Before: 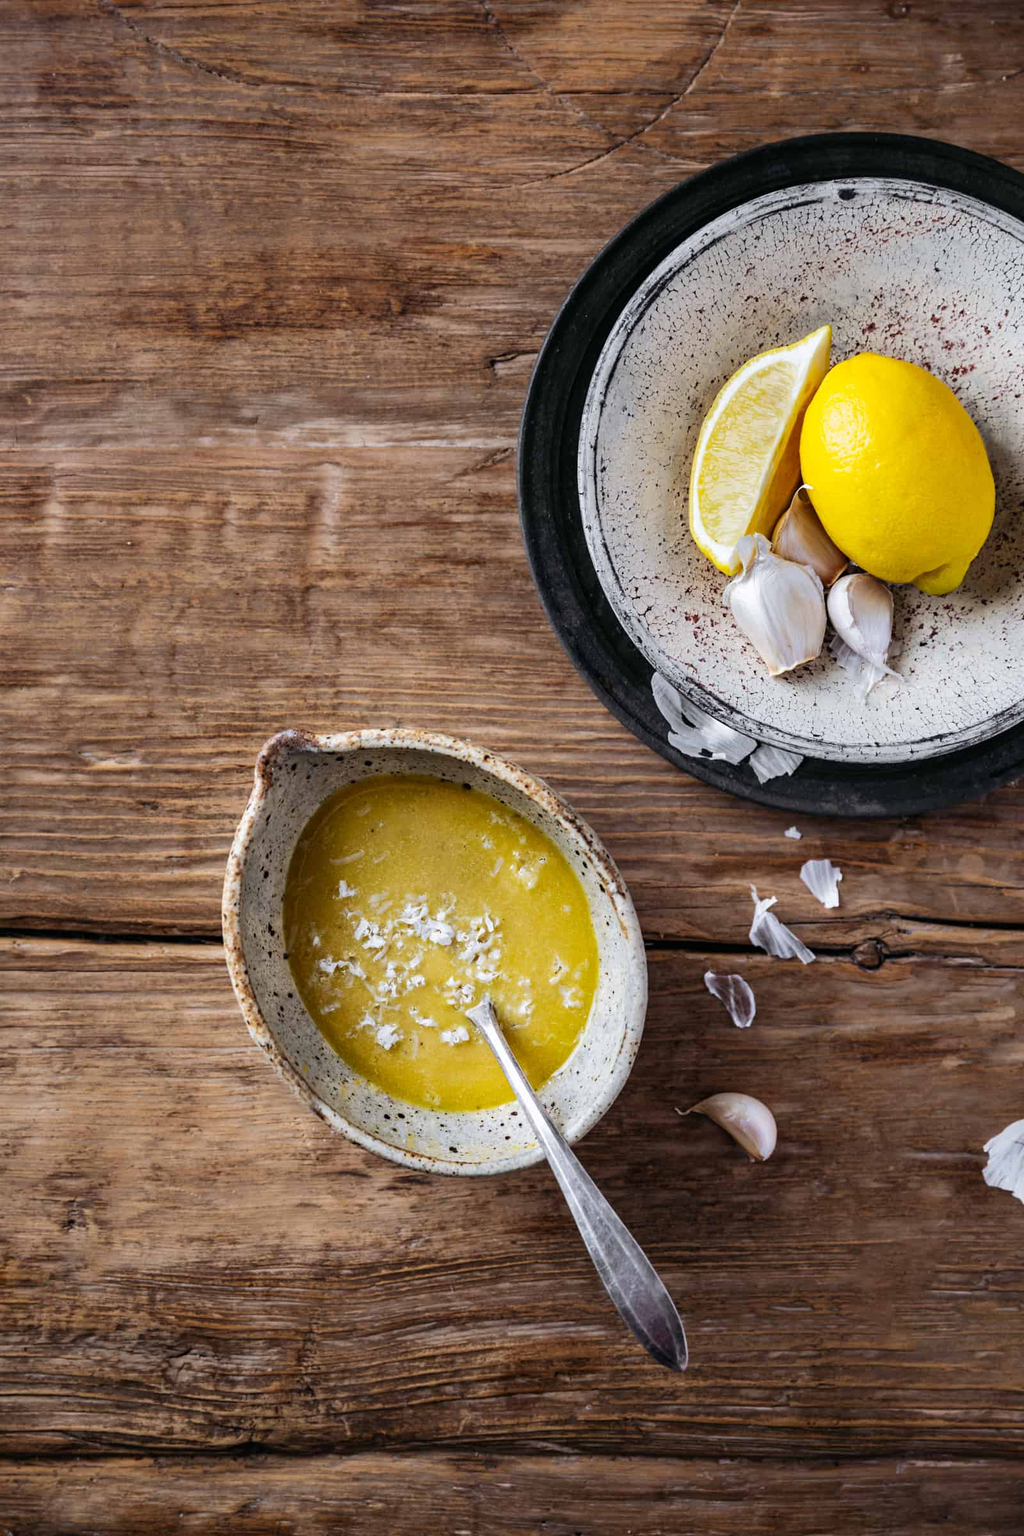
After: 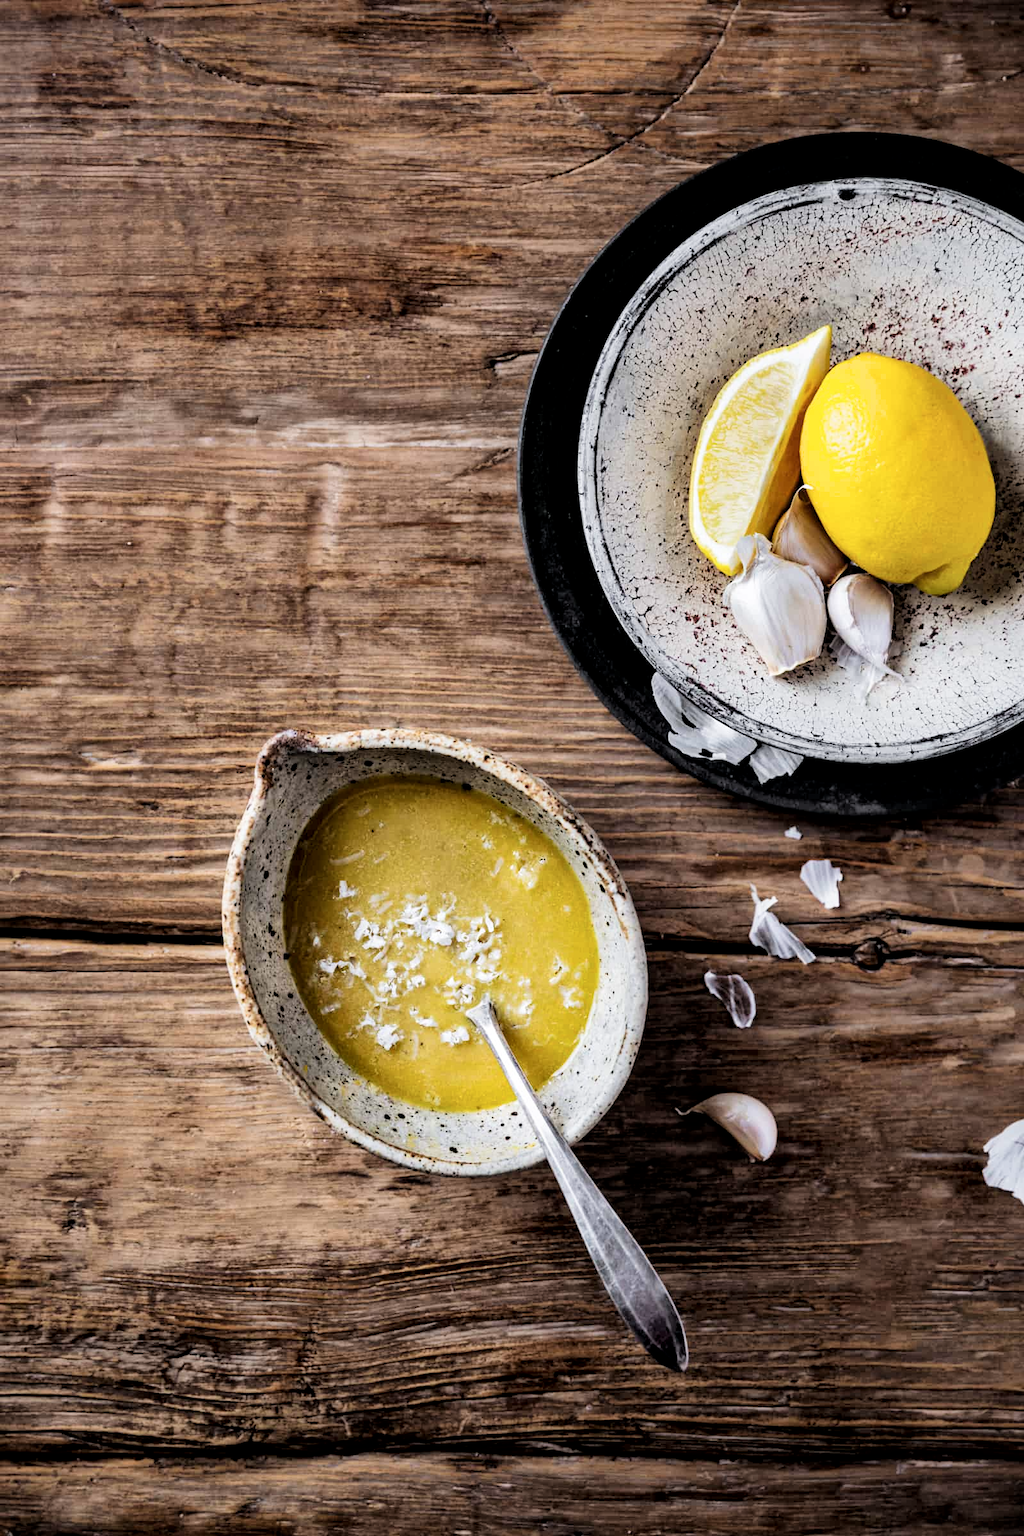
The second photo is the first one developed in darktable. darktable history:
local contrast: mode bilateral grid, contrast 21, coarseness 50, detail 132%, midtone range 0.2
exposure: exposure 0.203 EV, compensate exposure bias true, compensate highlight preservation false
filmic rgb: black relative exposure -5.05 EV, white relative exposure 3.2 EV, hardness 3.46, contrast 1.2, highlights saturation mix -48.9%, iterations of high-quality reconstruction 0
contrast brightness saturation: saturation -0.061
